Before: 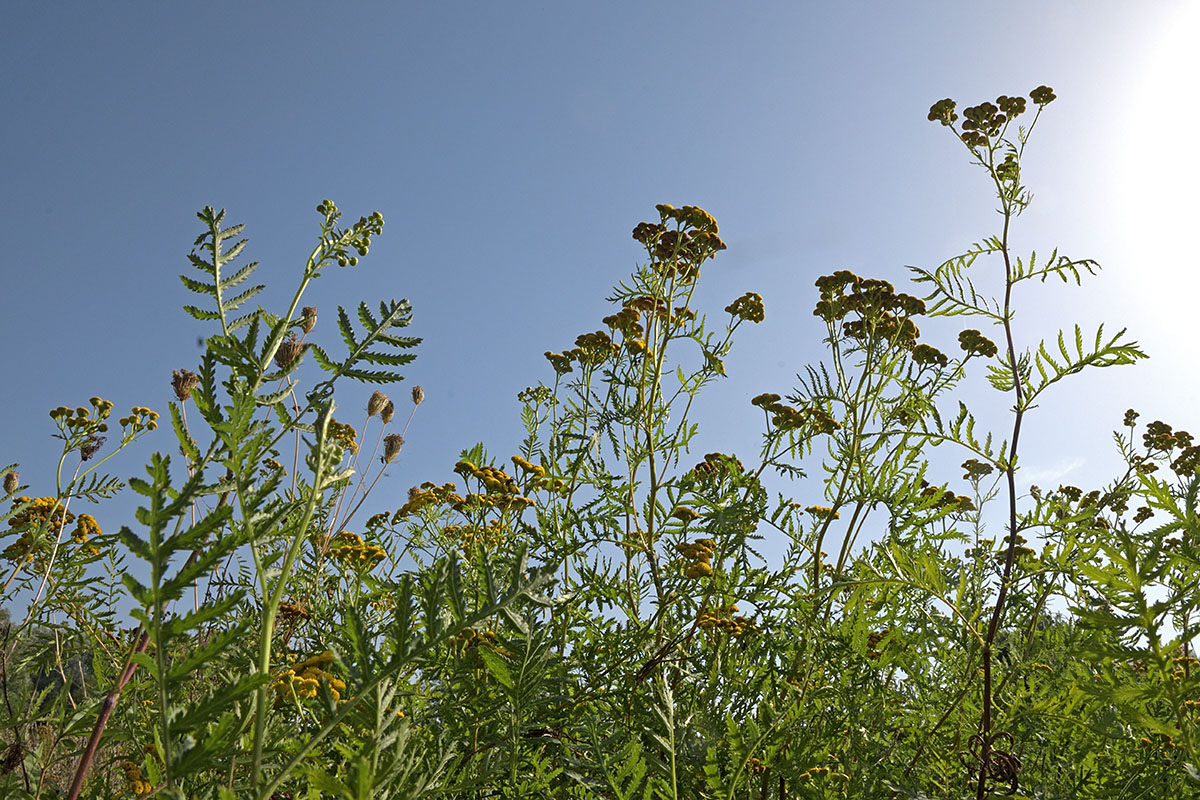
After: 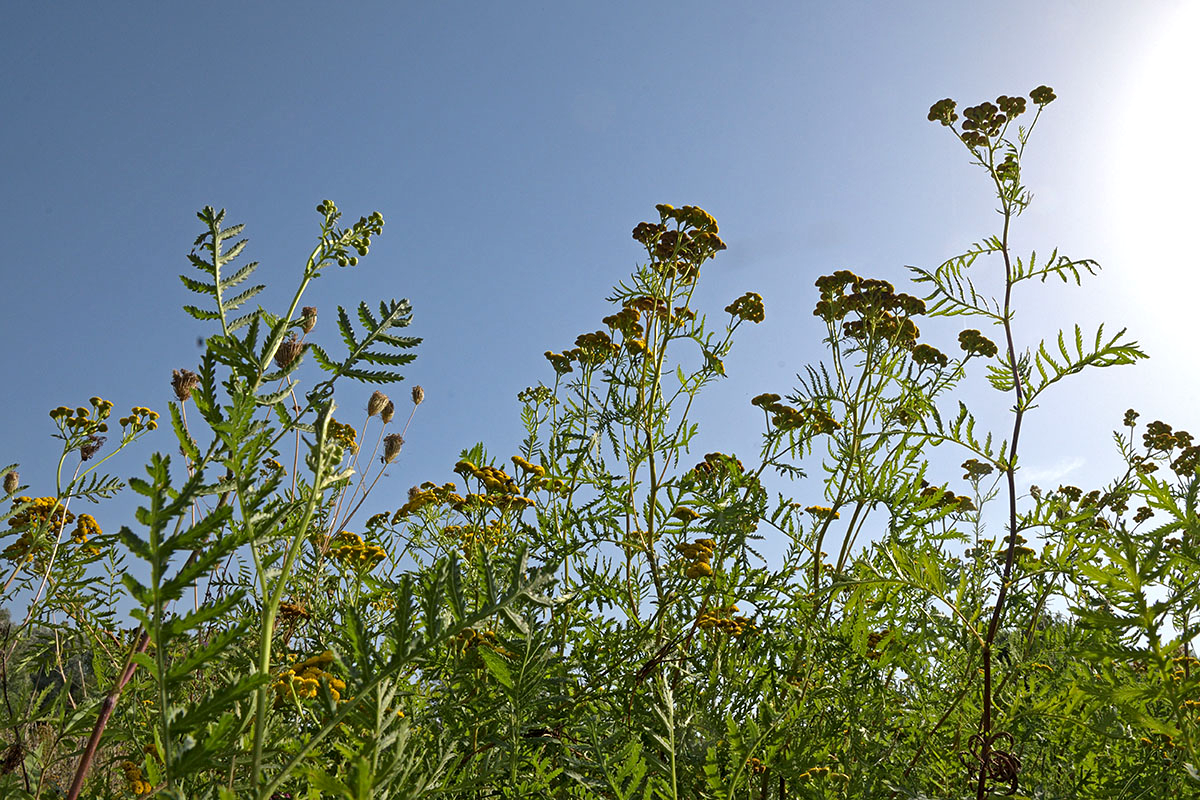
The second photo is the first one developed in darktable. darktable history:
color correction: saturation 1.1
local contrast: mode bilateral grid, contrast 20, coarseness 50, detail 130%, midtone range 0.2
